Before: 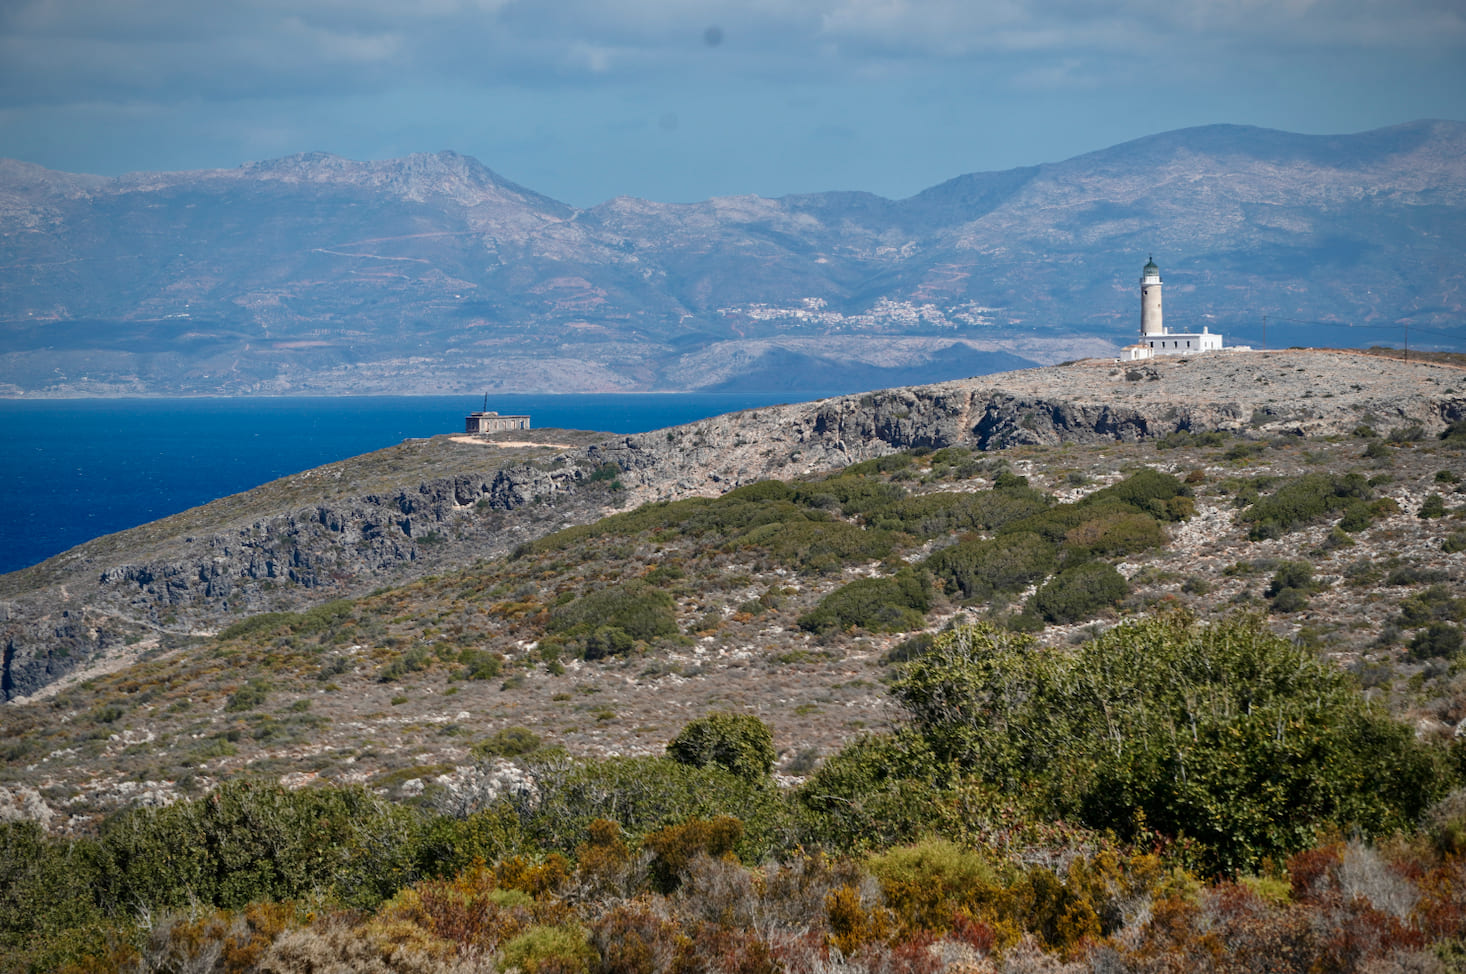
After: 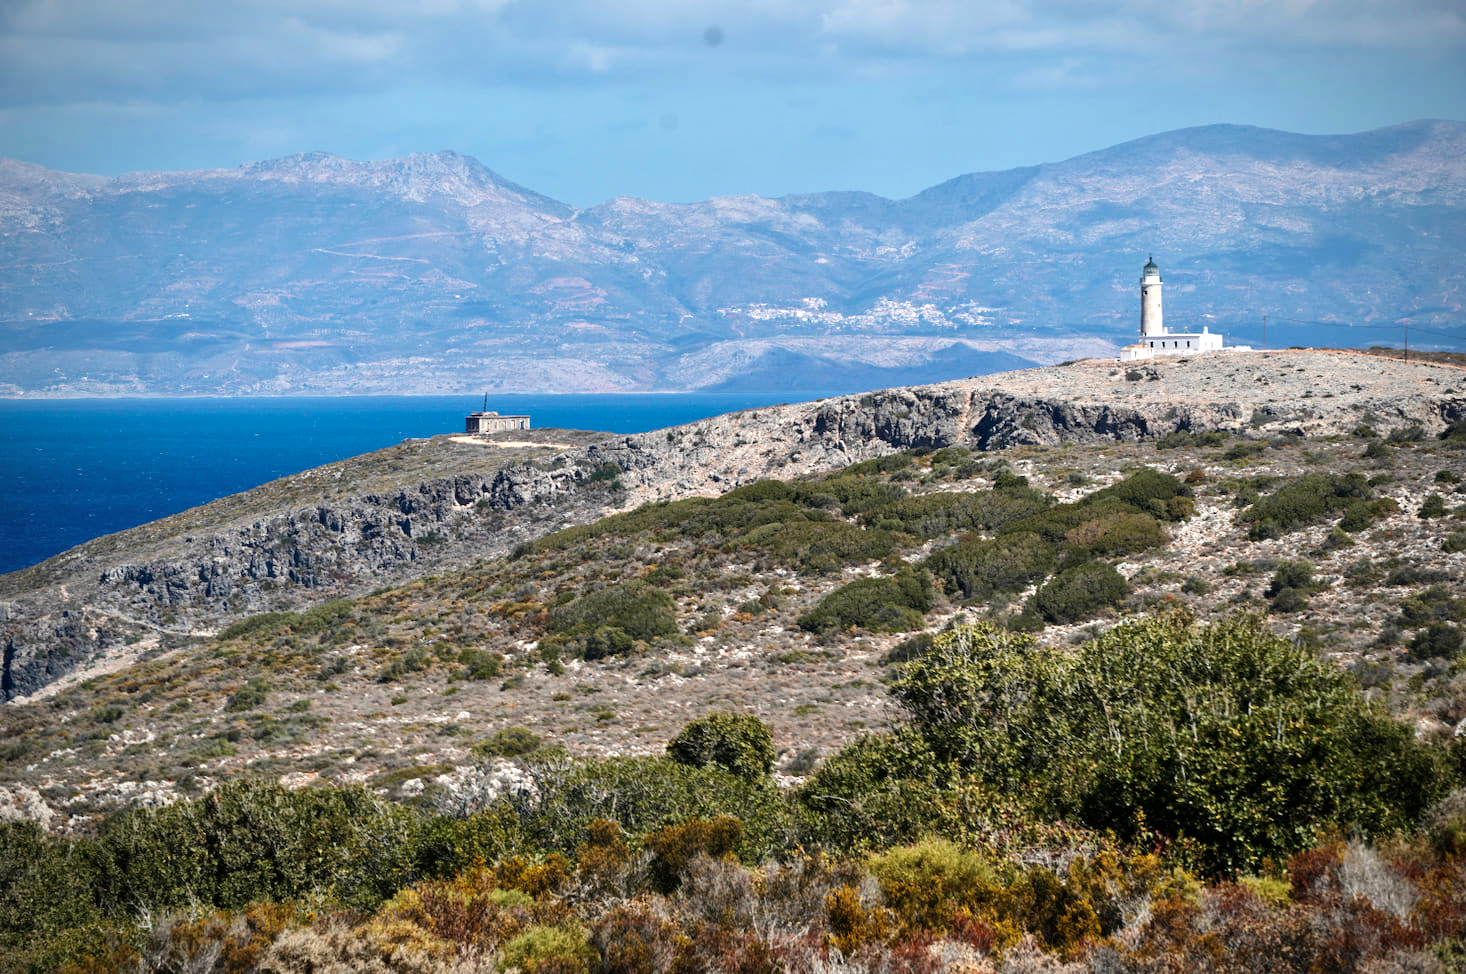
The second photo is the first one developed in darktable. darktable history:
tone curve: curves: ch0 [(0, 0) (0.641, 0.691) (1, 1)]
shadows and highlights: shadows 25, highlights -25
tone equalizer: -8 EV -0.75 EV, -7 EV -0.7 EV, -6 EV -0.6 EV, -5 EV -0.4 EV, -3 EV 0.4 EV, -2 EV 0.6 EV, -1 EV 0.7 EV, +0 EV 0.75 EV, edges refinement/feathering 500, mask exposure compensation -1.57 EV, preserve details no
white balance: emerald 1
